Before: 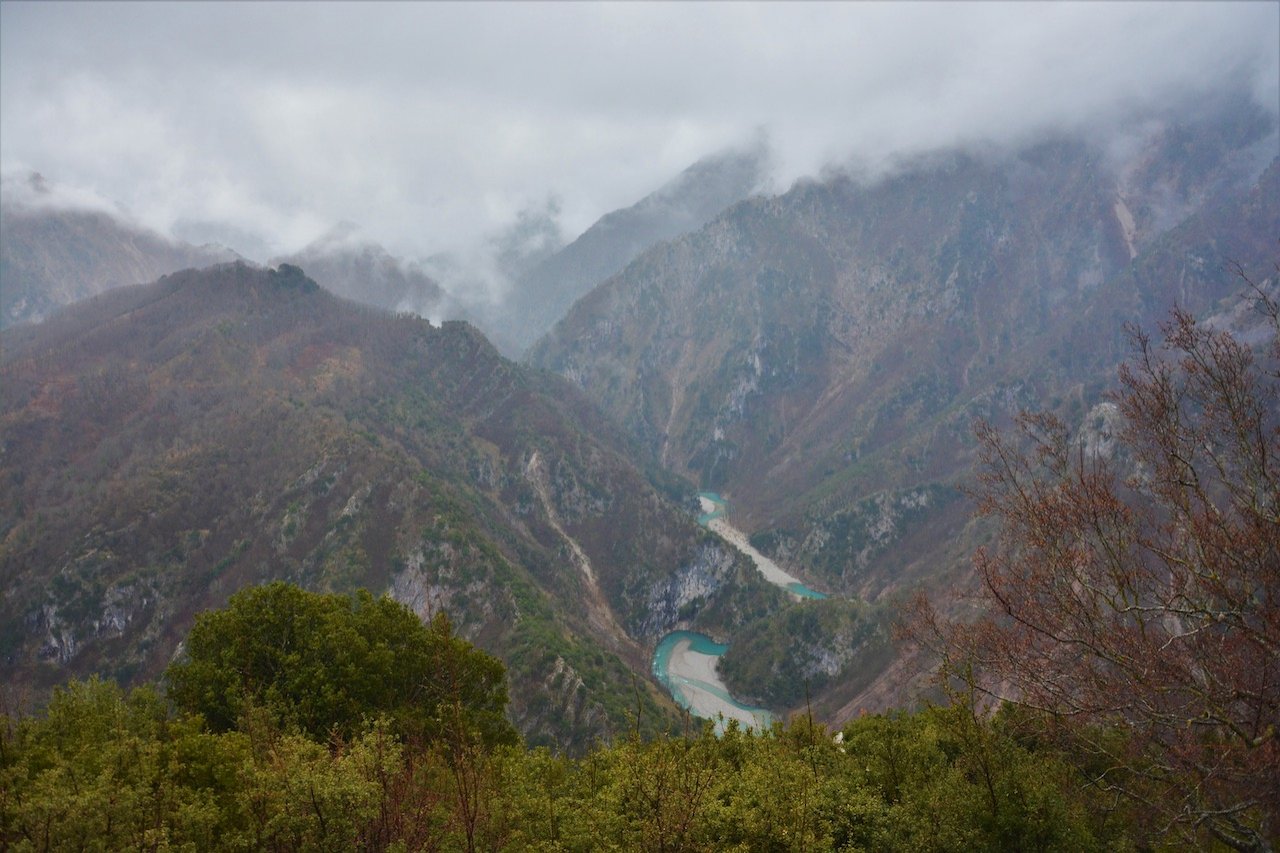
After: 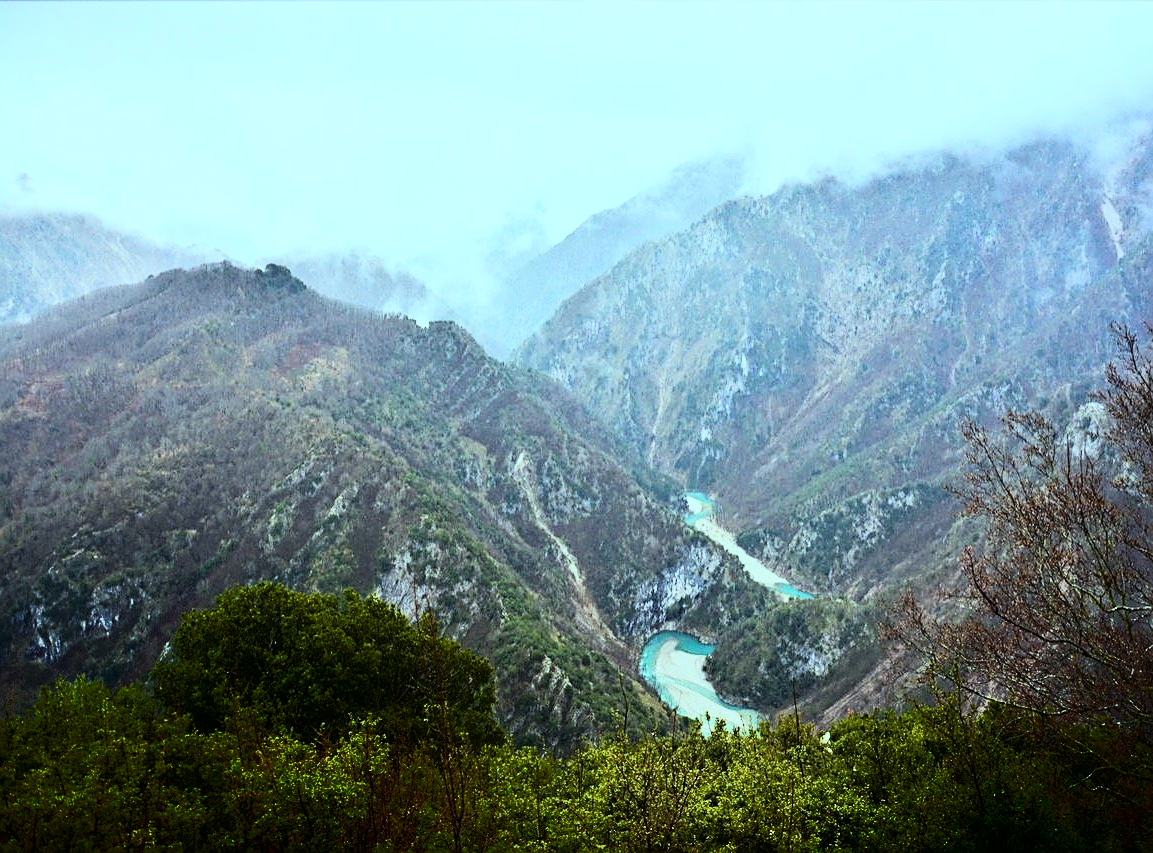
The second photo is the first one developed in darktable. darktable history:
rgb curve: curves: ch0 [(0, 0) (0.21, 0.15) (0.24, 0.21) (0.5, 0.75) (0.75, 0.96) (0.89, 0.99) (1, 1)]; ch1 [(0, 0.02) (0.21, 0.13) (0.25, 0.2) (0.5, 0.67) (0.75, 0.9) (0.89, 0.97) (1, 1)]; ch2 [(0, 0.02) (0.21, 0.13) (0.25, 0.2) (0.5, 0.67) (0.75, 0.9) (0.89, 0.97) (1, 1)], compensate middle gray true
crop and rotate: left 1.088%, right 8.807%
sharpen: on, module defaults
color balance: mode lift, gamma, gain (sRGB), lift [0.997, 0.979, 1.021, 1.011], gamma [1, 1.084, 0.916, 0.998], gain [1, 0.87, 1.13, 1.101], contrast 4.55%, contrast fulcrum 38.24%, output saturation 104.09%
shadows and highlights: shadows -88.03, highlights -35.45, shadows color adjustment 99.15%, highlights color adjustment 0%, soften with gaussian
haze removal: compatibility mode true, adaptive false
